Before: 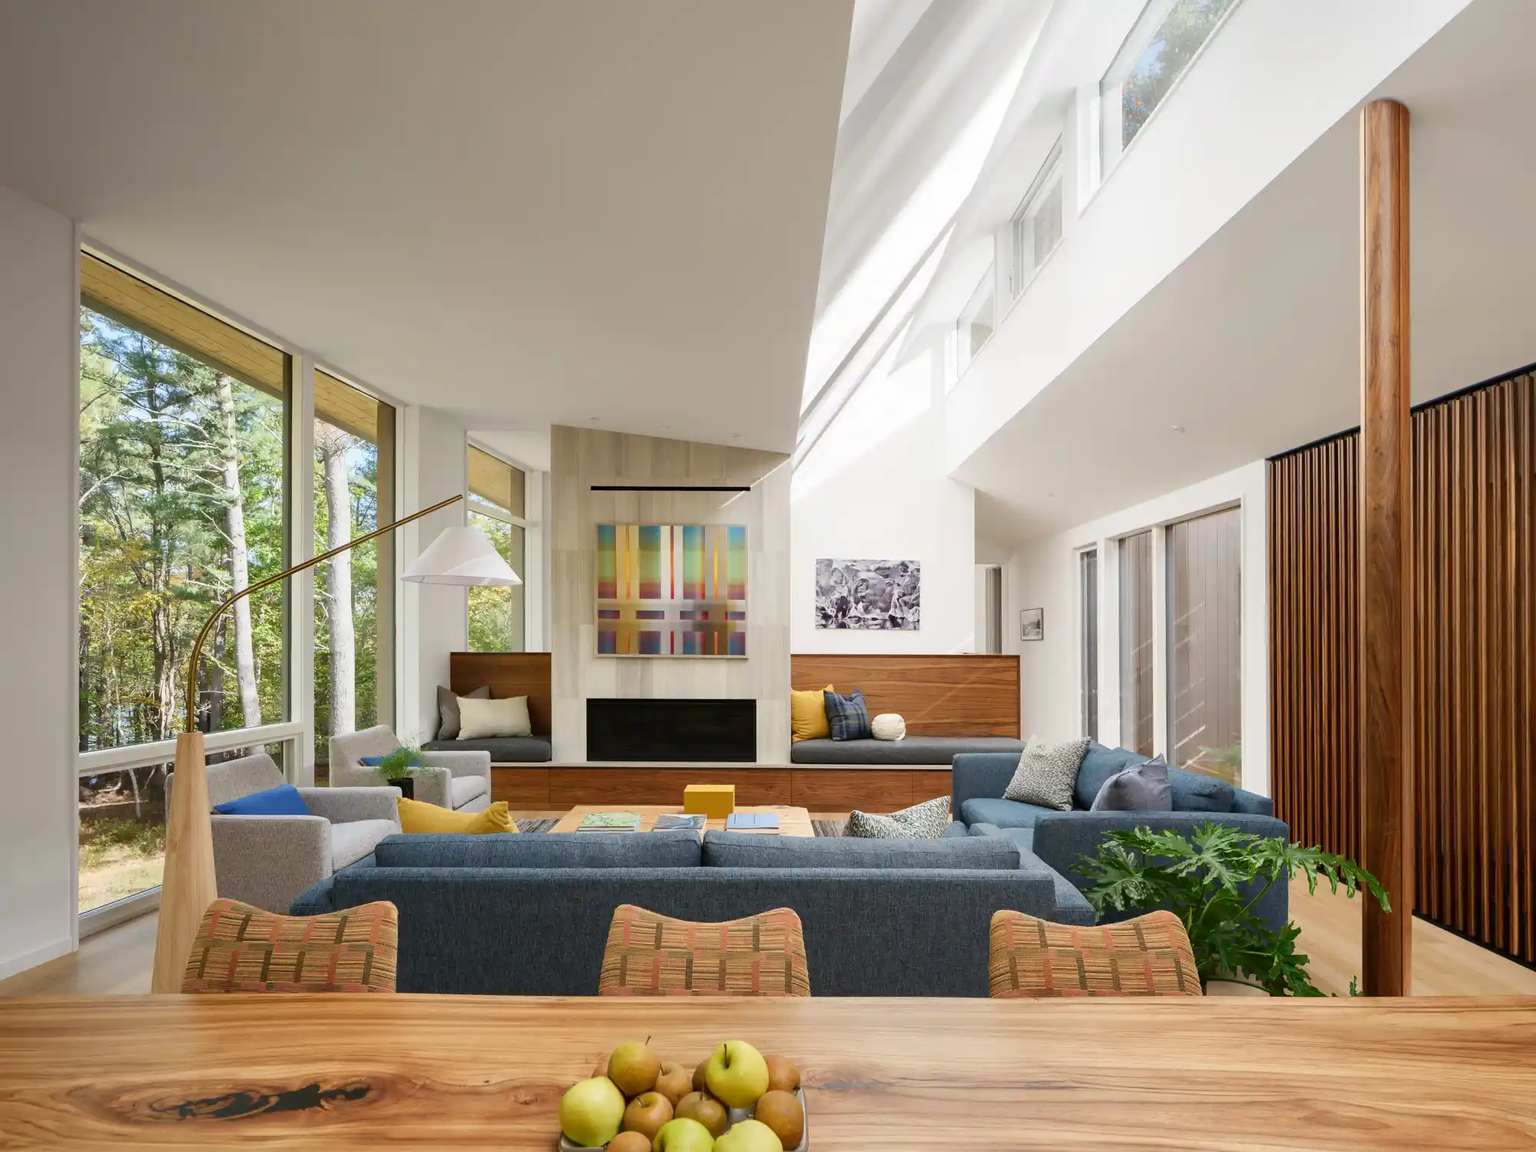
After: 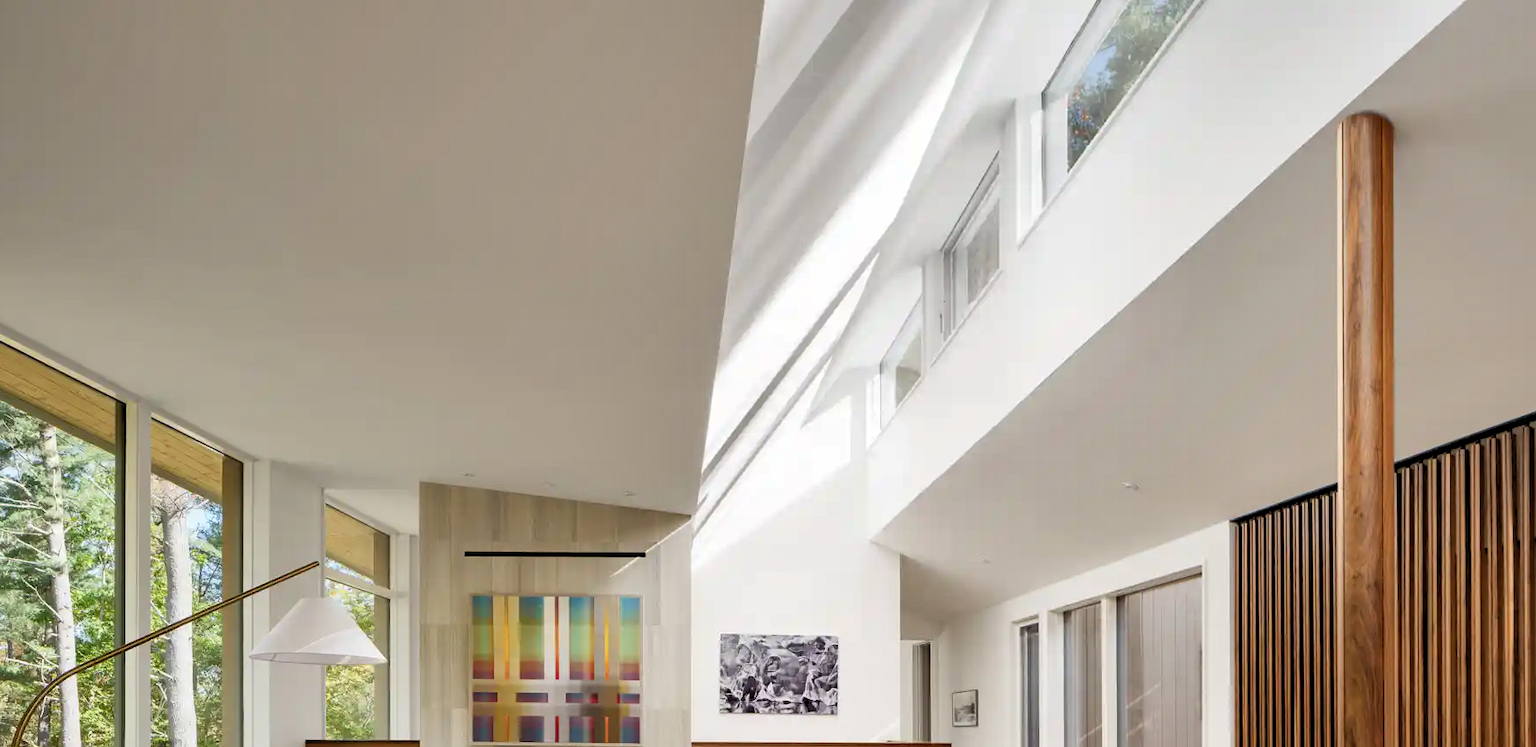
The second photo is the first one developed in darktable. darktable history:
rgb levels: levels [[0.013, 0.434, 0.89], [0, 0.5, 1], [0, 0.5, 1]]
crop and rotate: left 11.812%, bottom 42.776%
exposure: exposure -0.153 EV, compensate highlight preservation false
shadows and highlights: soften with gaussian
